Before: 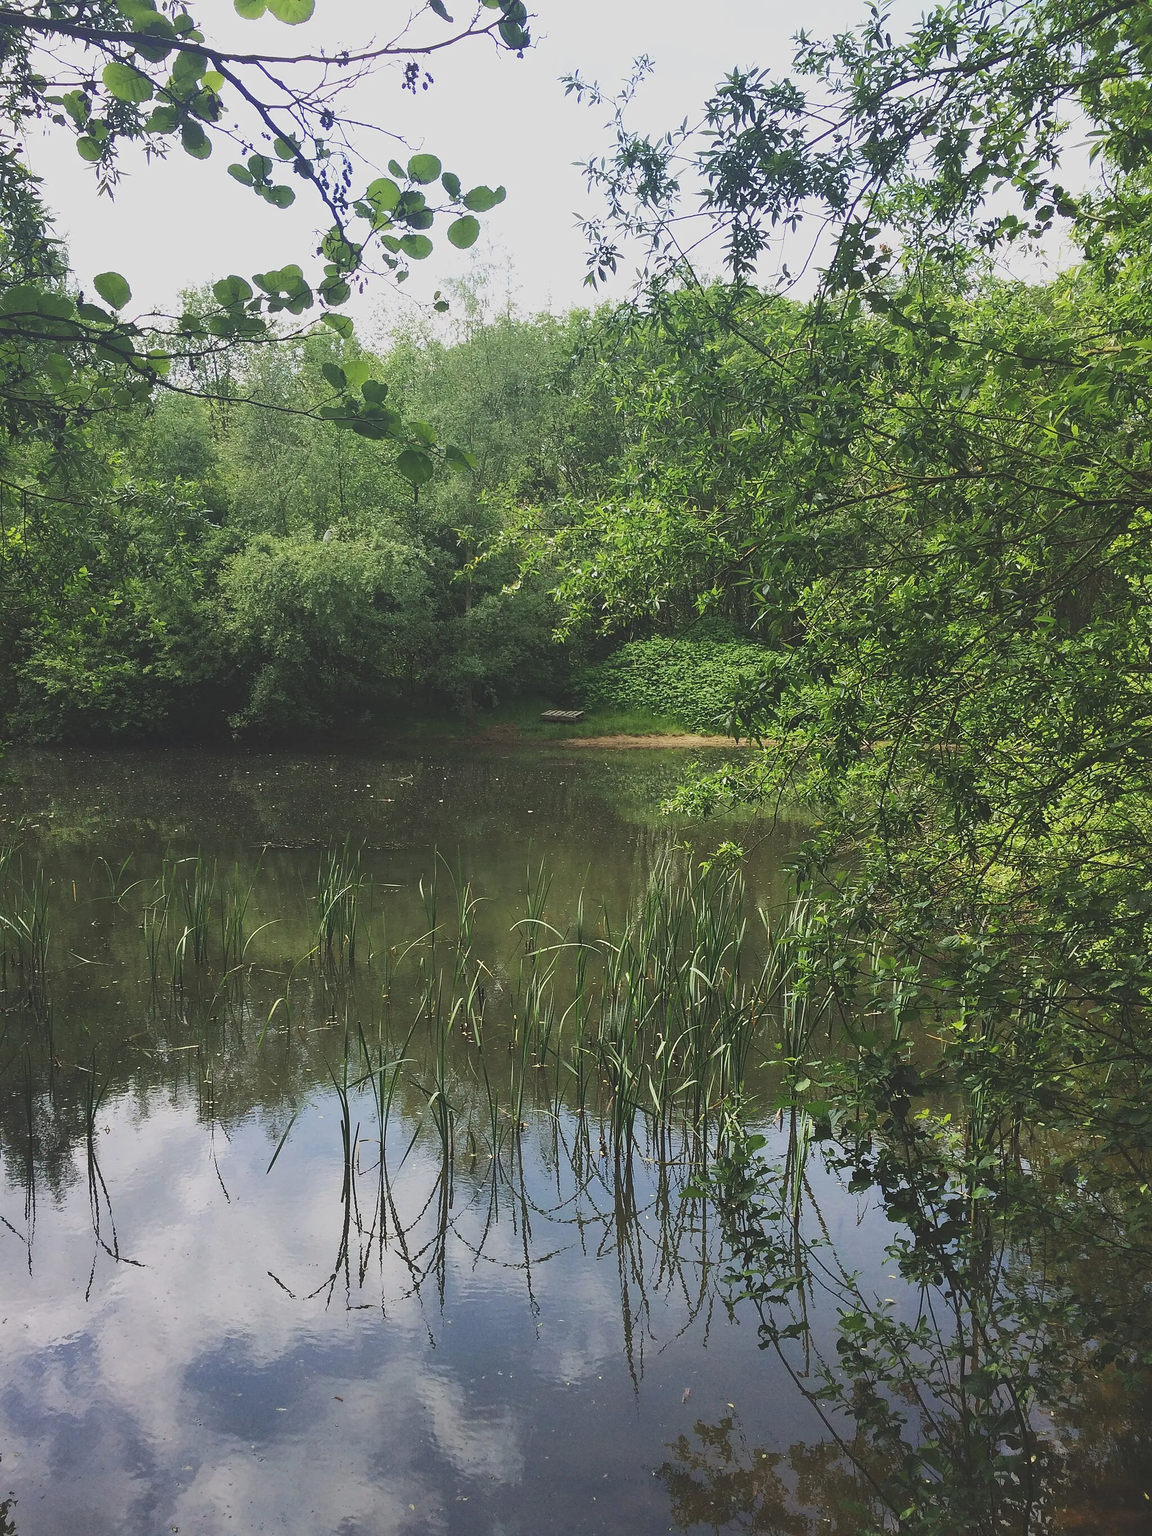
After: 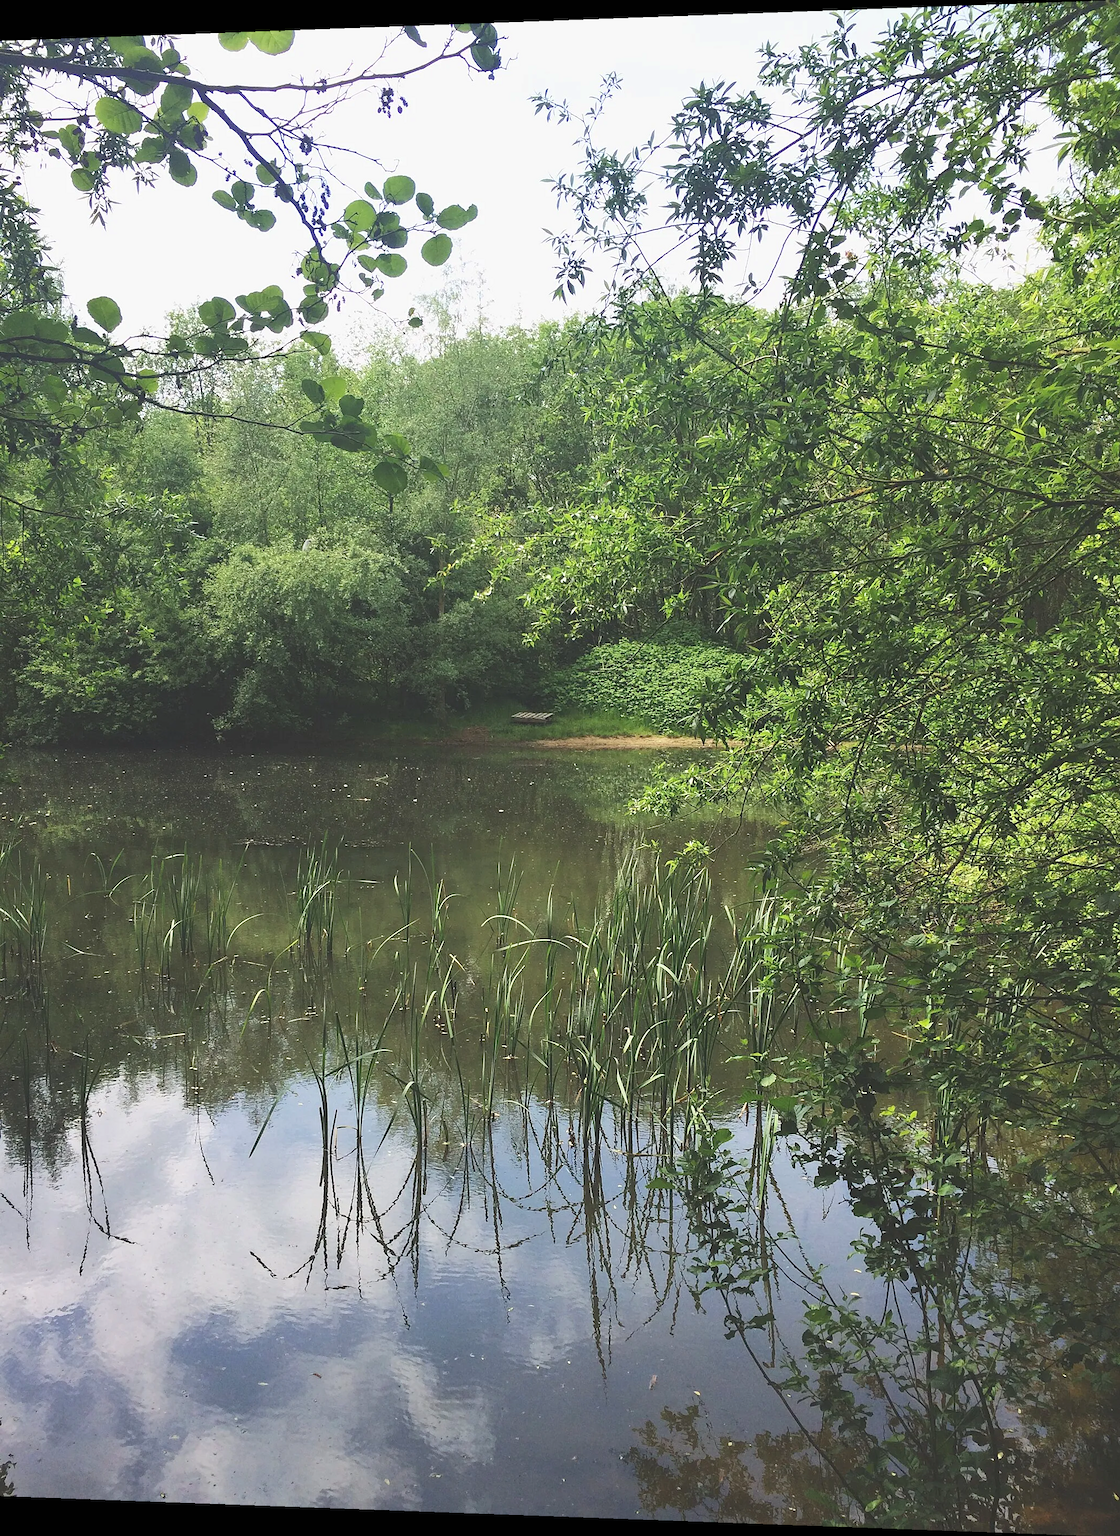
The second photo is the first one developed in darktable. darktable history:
rotate and perspective: lens shift (horizontal) -0.055, automatic cropping off
exposure: black level correction 0, exposure 0.4 EV, compensate exposure bias true, compensate highlight preservation false
